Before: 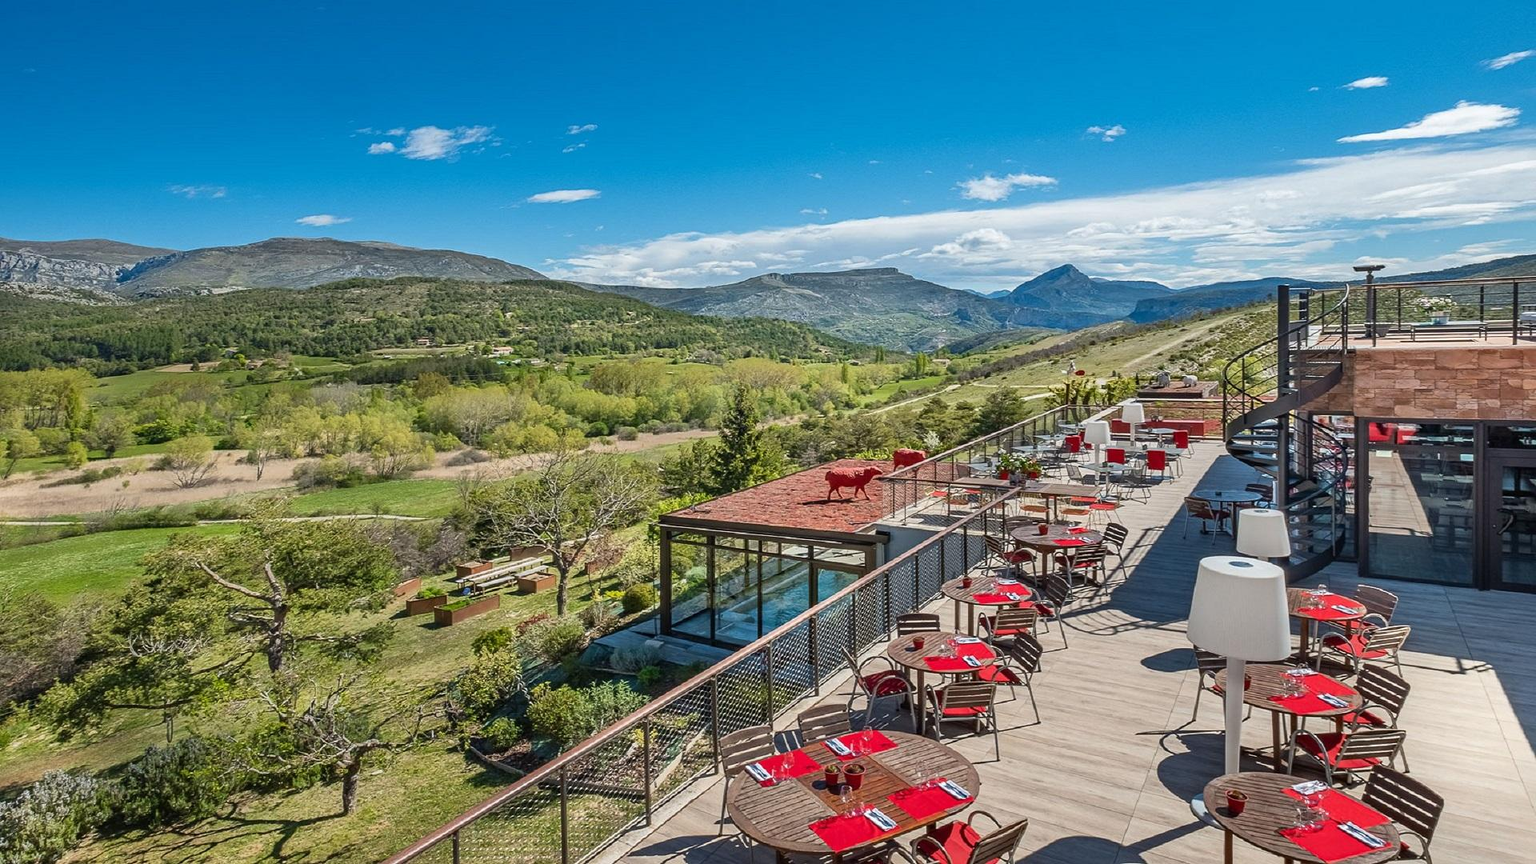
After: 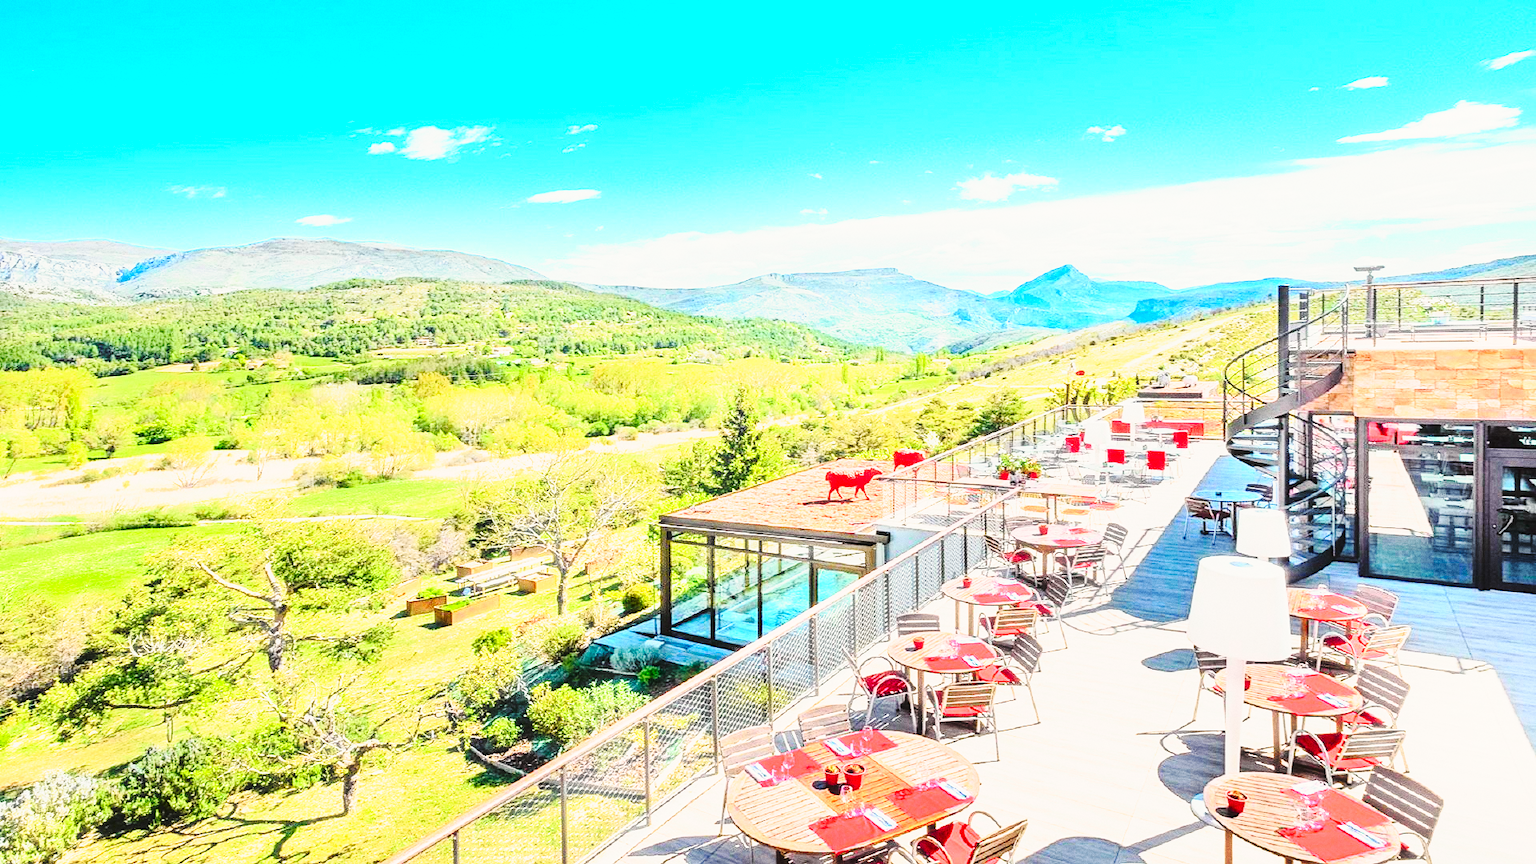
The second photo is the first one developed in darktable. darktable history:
exposure: exposure 0.999 EV, compensate highlight preservation false
base curve: curves: ch0 [(0, 0) (0.036, 0.037) (0.121, 0.228) (0.46, 0.76) (0.859, 0.983) (1, 1)], preserve colors none
tone curve: curves: ch0 [(0, 0.021) (0.049, 0.044) (0.157, 0.131) (0.359, 0.419) (0.469, 0.544) (0.634, 0.722) (0.839, 0.909) (0.998, 0.978)]; ch1 [(0, 0) (0.437, 0.408) (0.472, 0.47) (0.502, 0.503) (0.527, 0.53) (0.564, 0.573) (0.614, 0.654) (0.669, 0.748) (0.859, 0.899) (1, 1)]; ch2 [(0, 0) (0.33, 0.301) (0.421, 0.443) (0.487, 0.504) (0.502, 0.509) (0.535, 0.537) (0.565, 0.595) (0.608, 0.667) (1, 1)], color space Lab, independent channels, preserve colors none
contrast brightness saturation: contrast 0.2, brightness 0.15, saturation 0.14
haze removal: strength -0.05
grain: coarseness 0.47 ISO
